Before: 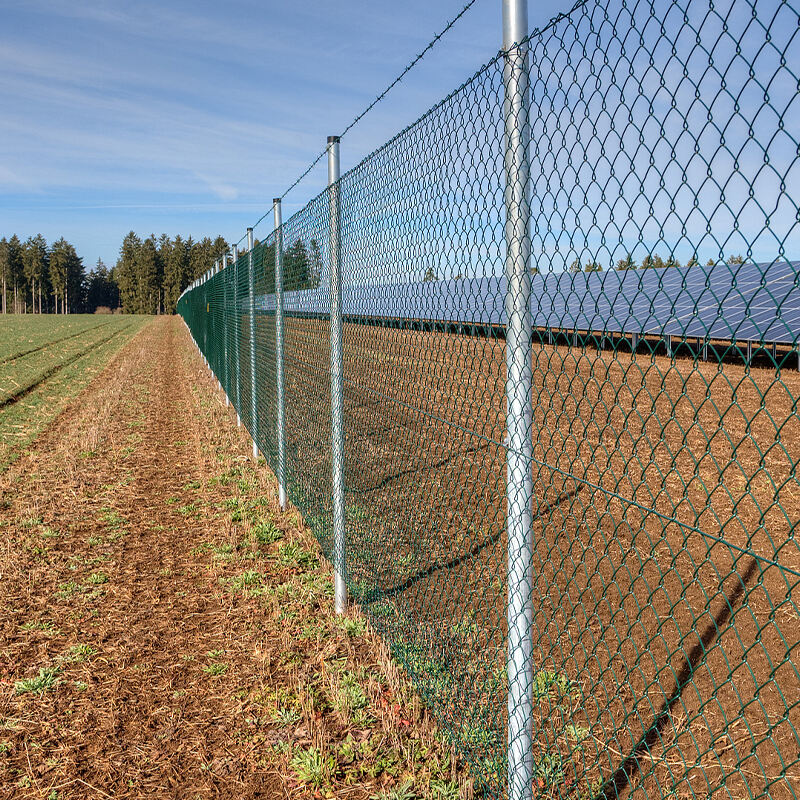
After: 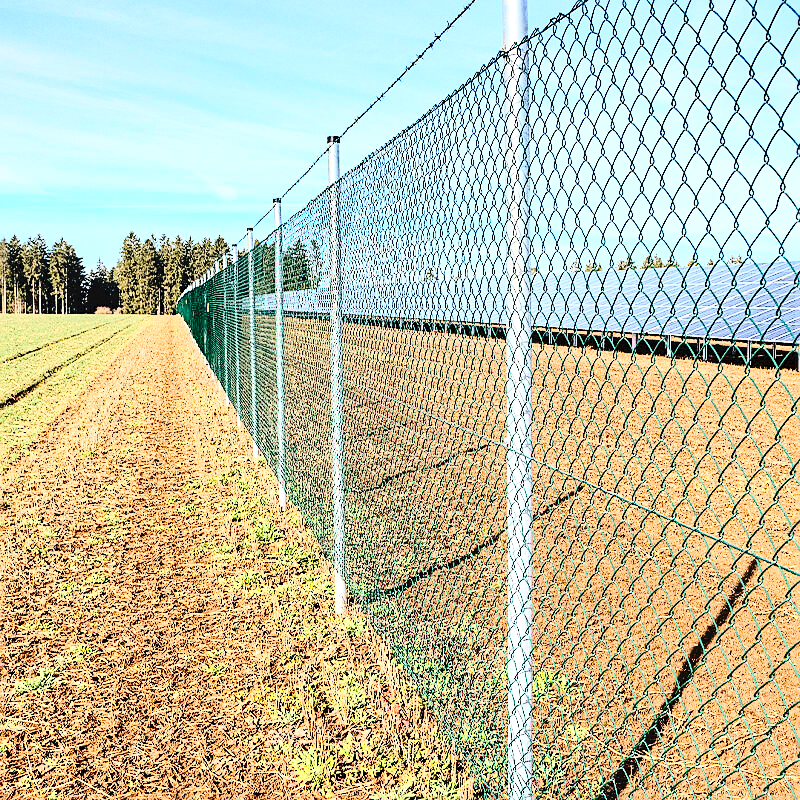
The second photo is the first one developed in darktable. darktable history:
tone curve: curves: ch0 [(0, 0) (0.003, 0.048) (0.011, 0.048) (0.025, 0.048) (0.044, 0.049) (0.069, 0.048) (0.1, 0.052) (0.136, 0.071) (0.177, 0.109) (0.224, 0.157) (0.277, 0.233) (0.335, 0.32) (0.399, 0.404) (0.468, 0.496) (0.543, 0.582) (0.623, 0.653) (0.709, 0.738) (0.801, 0.811) (0.898, 0.895) (1, 1)], preserve colors none
exposure: exposure 0.6 EV, compensate highlight preservation false
haze removal: compatibility mode true, adaptive false
rgb curve: curves: ch0 [(0, 0) (0.21, 0.15) (0.24, 0.21) (0.5, 0.75) (0.75, 0.96) (0.89, 0.99) (1, 1)]; ch1 [(0, 0.02) (0.21, 0.13) (0.25, 0.2) (0.5, 0.67) (0.75, 0.9) (0.89, 0.97) (1, 1)]; ch2 [(0, 0.02) (0.21, 0.13) (0.25, 0.2) (0.5, 0.67) (0.75, 0.9) (0.89, 0.97) (1, 1)], compensate middle gray true
grain: on, module defaults
sharpen: on, module defaults
